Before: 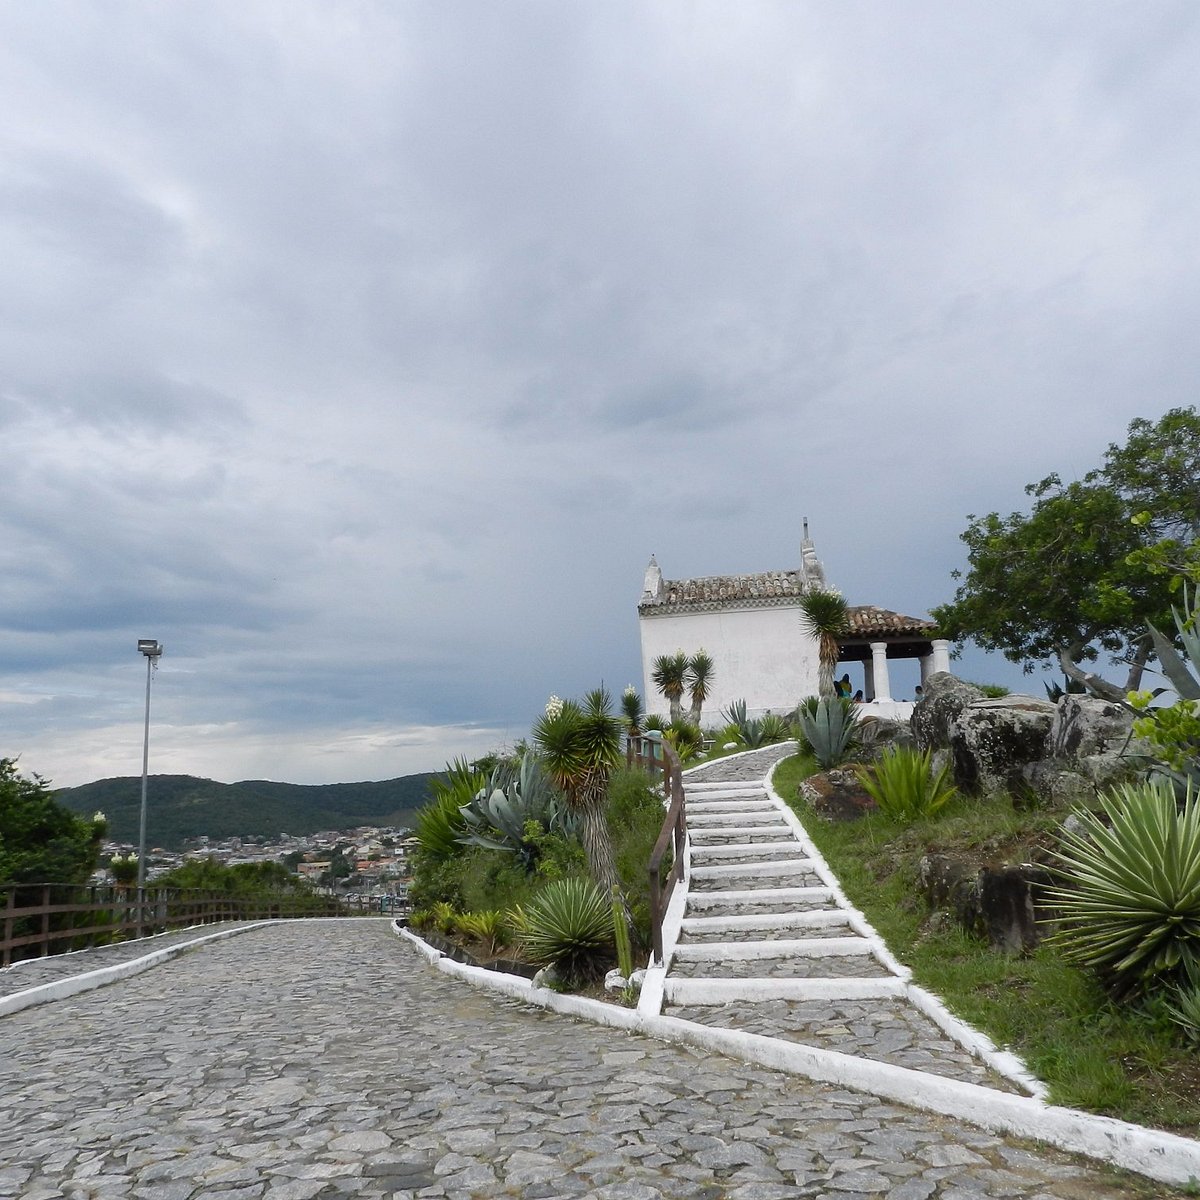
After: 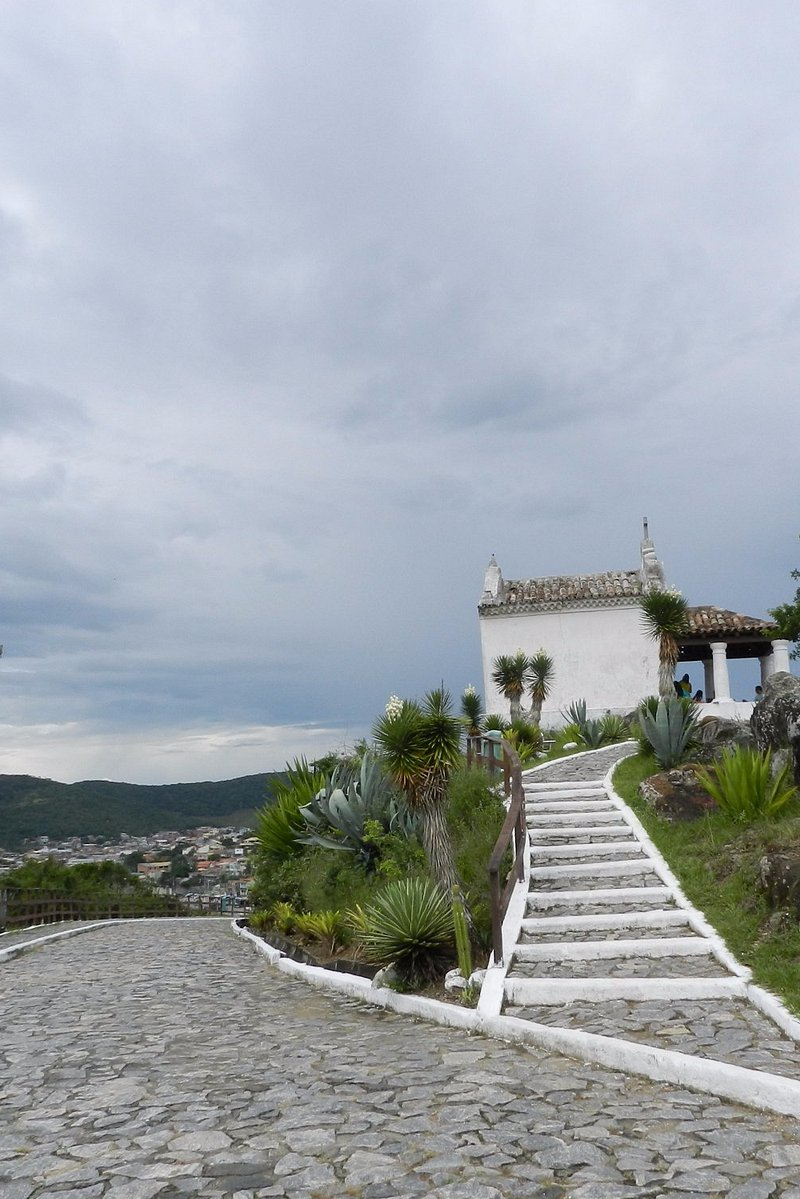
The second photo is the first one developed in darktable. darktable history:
crop and rotate: left 13.399%, right 19.9%
